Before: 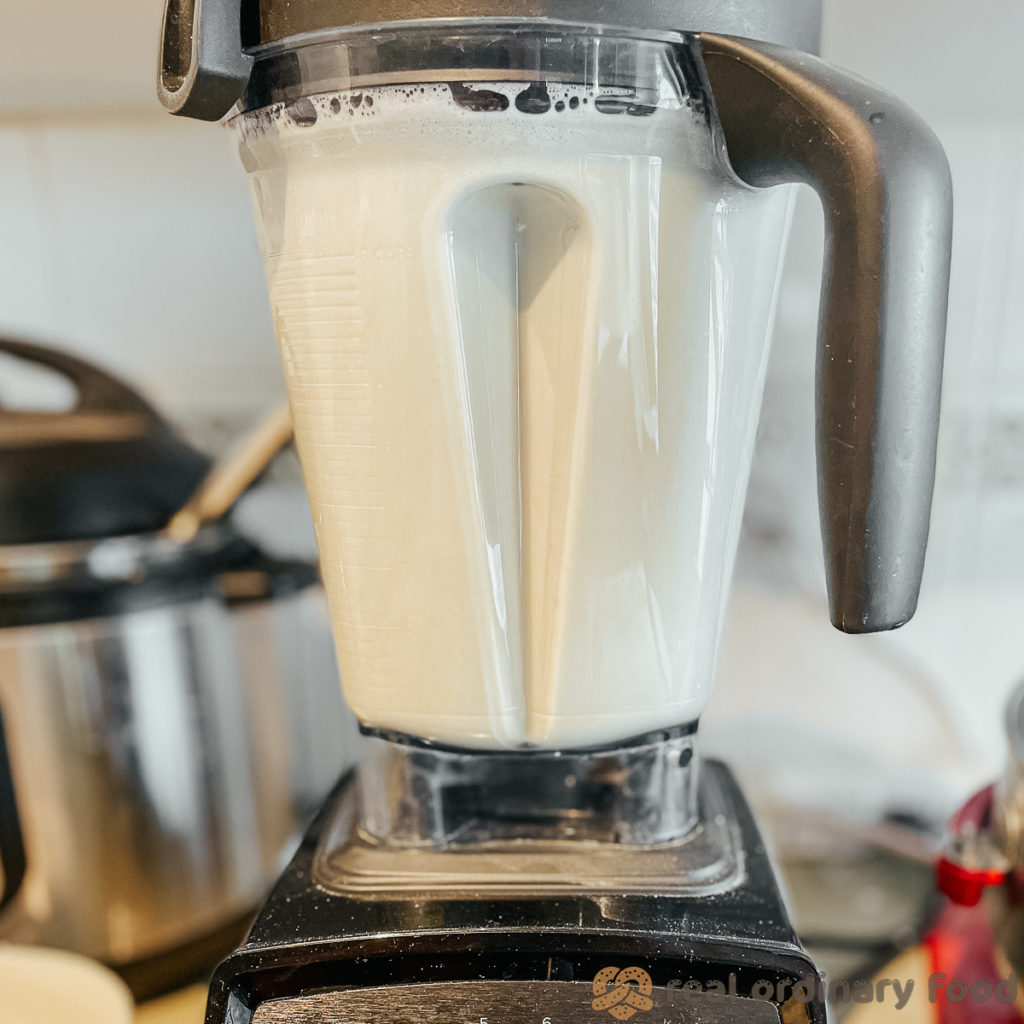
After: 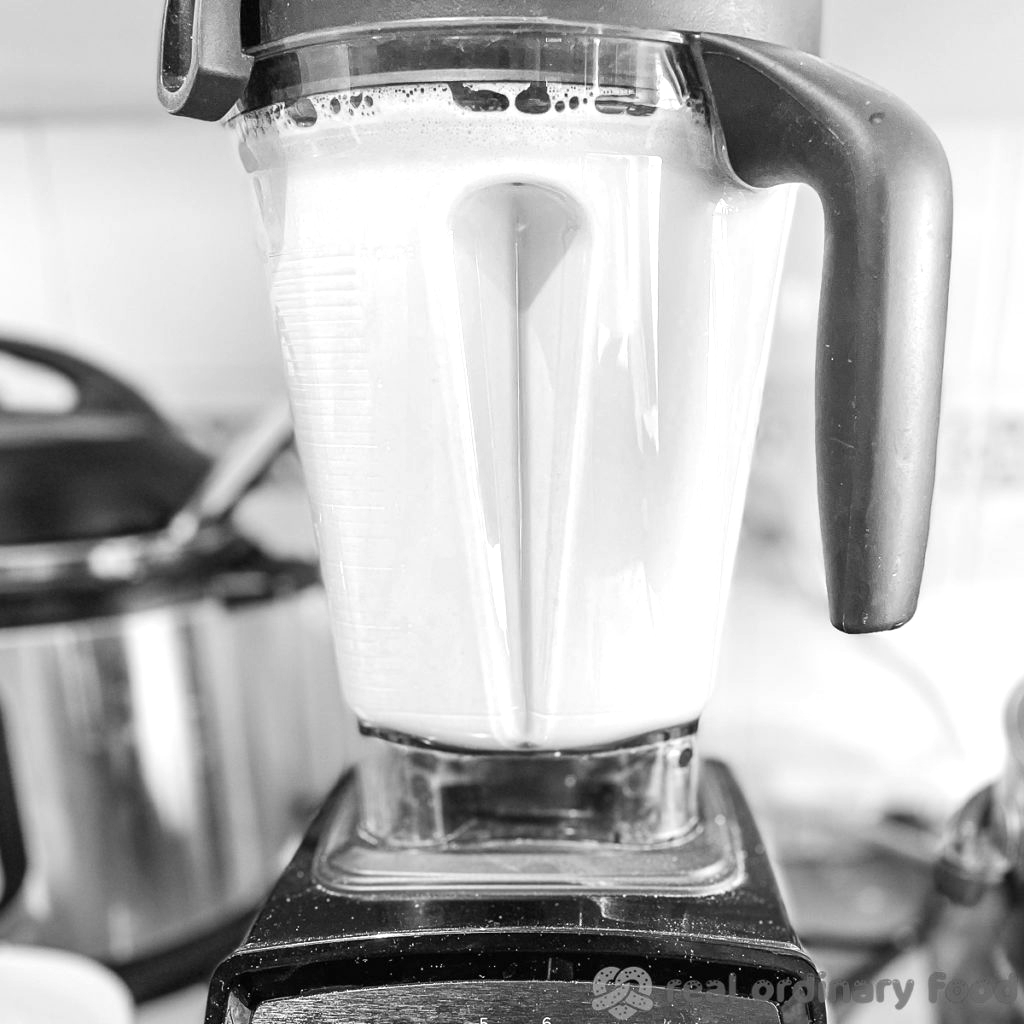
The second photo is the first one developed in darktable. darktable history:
exposure: black level correction 0, exposure 0.69 EV, compensate highlight preservation false
color calibration: output gray [0.22, 0.42, 0.37, 0], illuminant same as pipeline (D50), adaptation XYZ, x 0.346, y 0.358, temperature 5006.33 K
